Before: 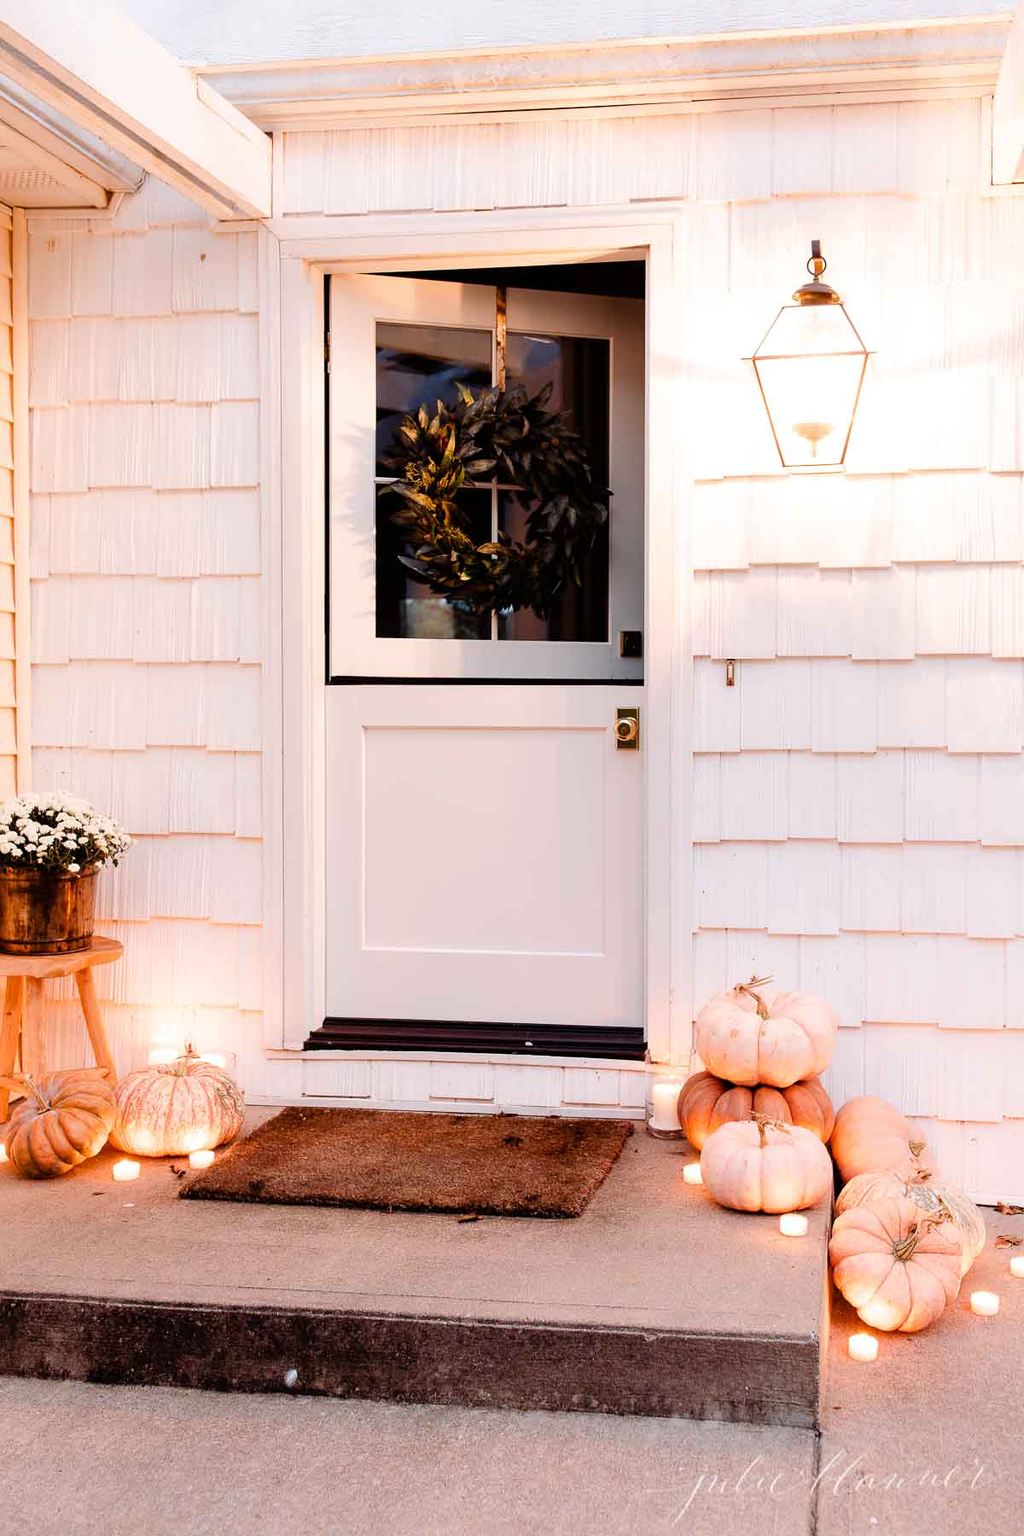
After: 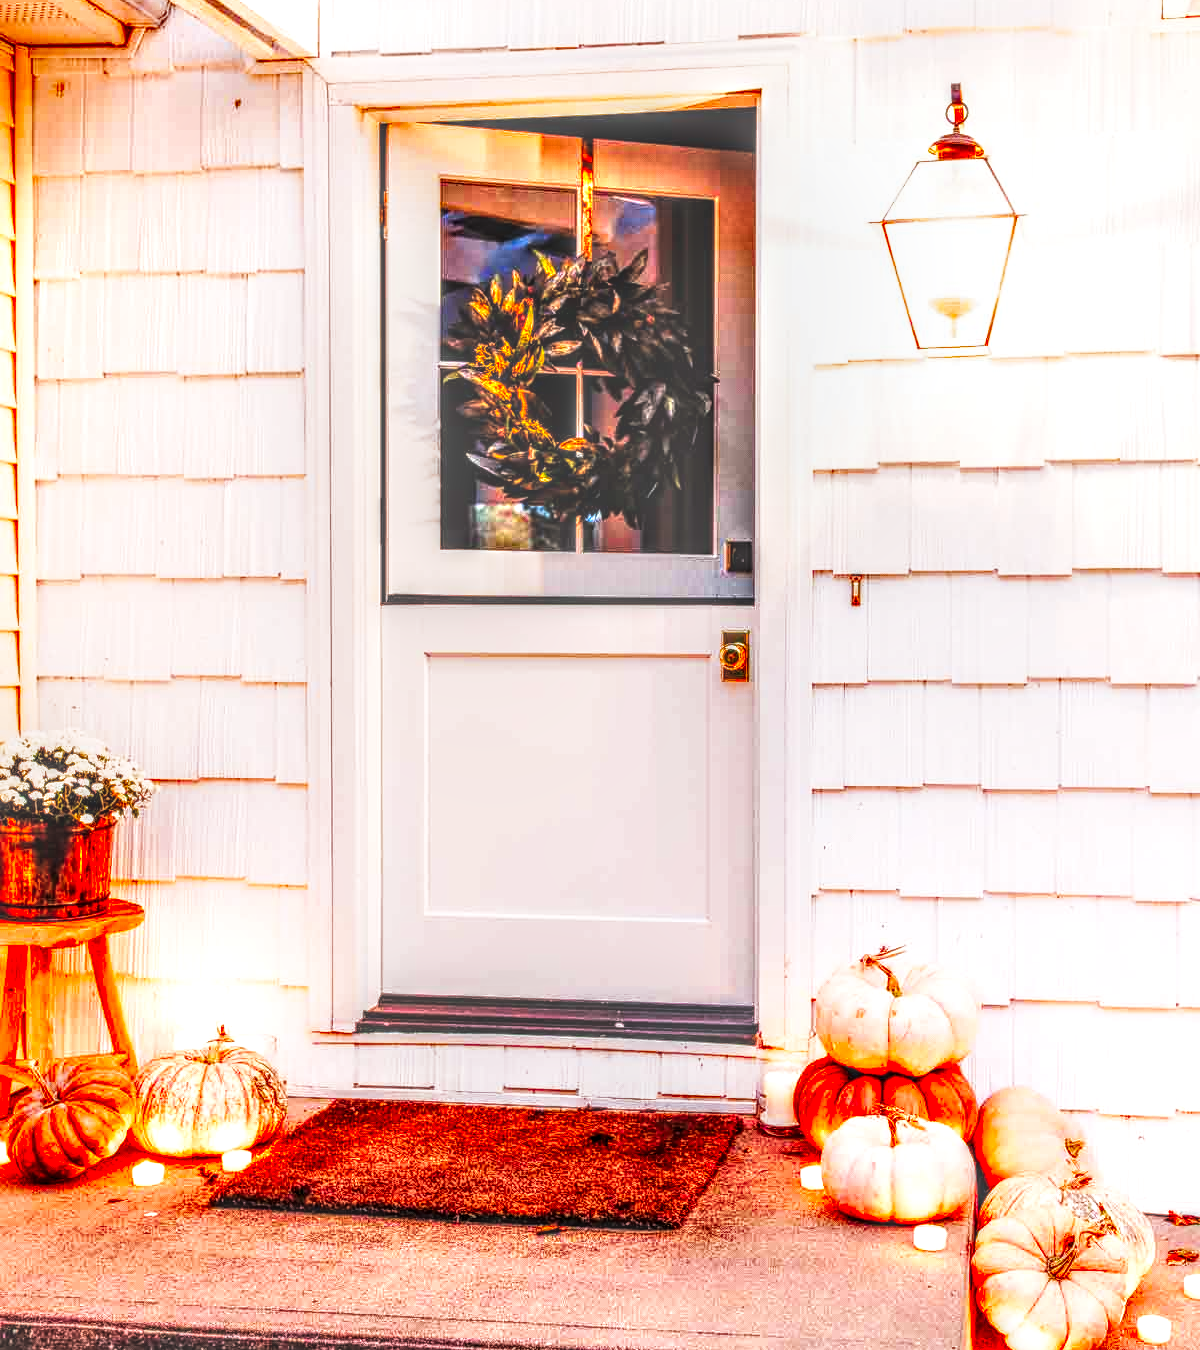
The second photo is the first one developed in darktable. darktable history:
exposure: compensate highlight preservation false
crop: top 11.029%, bottom 13.92%
color correction: highlights b* -0.046, saturation 1.82
local contrast: highlights 2%, shadows 2%, detail 300%, midtone range 0.295
tone curve: curves: ch0 [(0, 0.058) (0.198, 0.188) (0.512, 0.582) (0.625, 0.754) (0.81, 0.934) (1, 1)], preserve colors none
